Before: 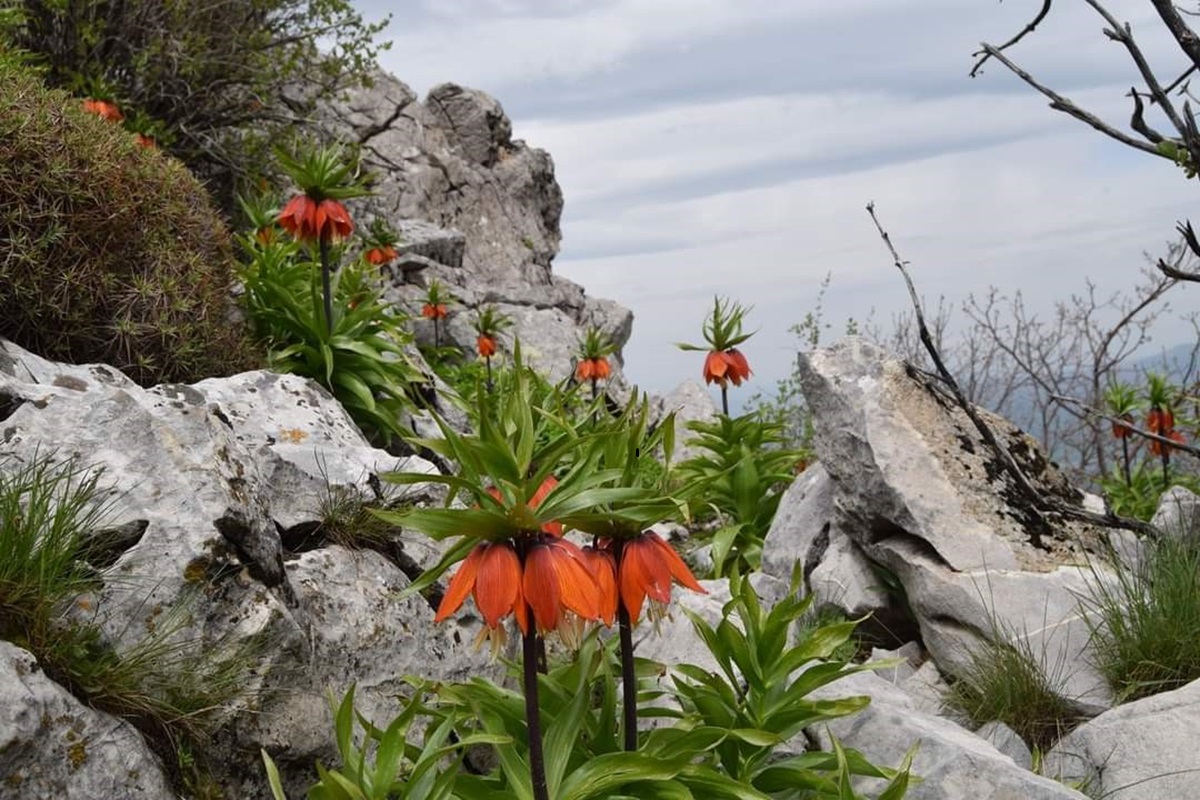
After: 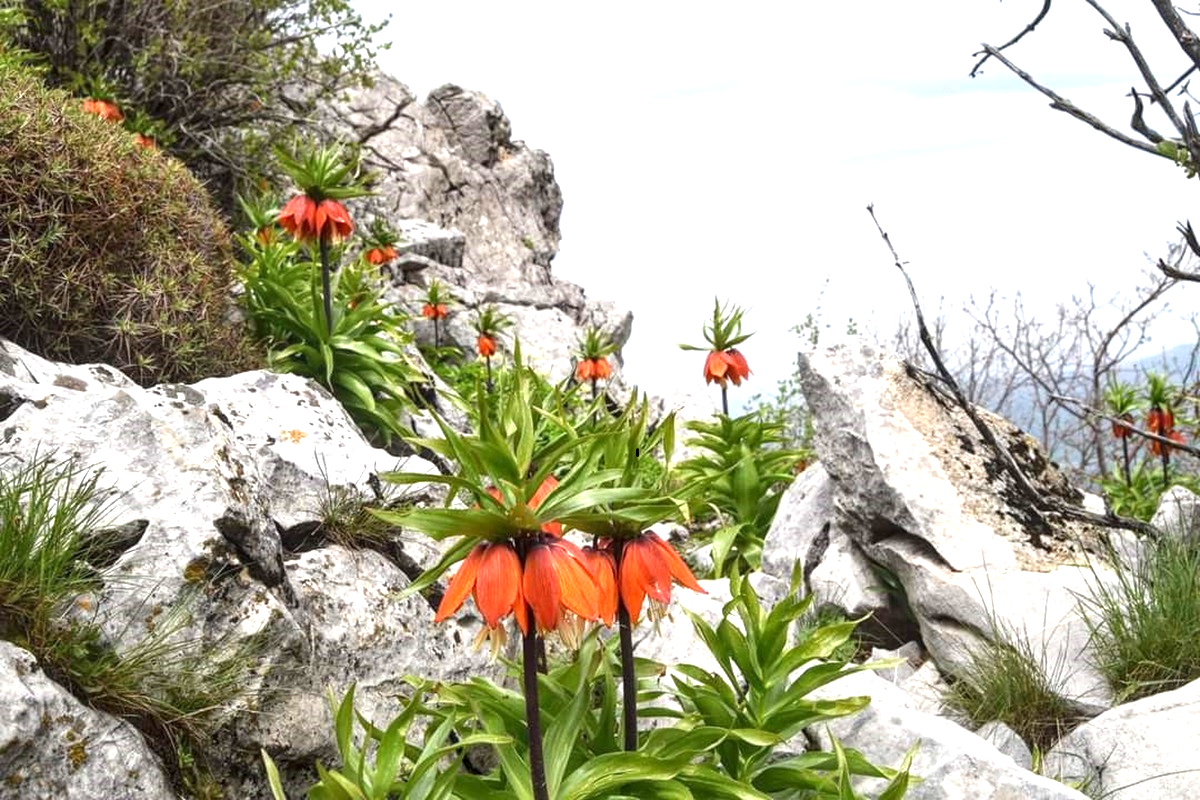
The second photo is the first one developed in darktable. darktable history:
exposure: black level correction 0, exposure 1.2 EV, compensate exposure bias true, compensate highlight preservation false
local contrast: on, module defaults
